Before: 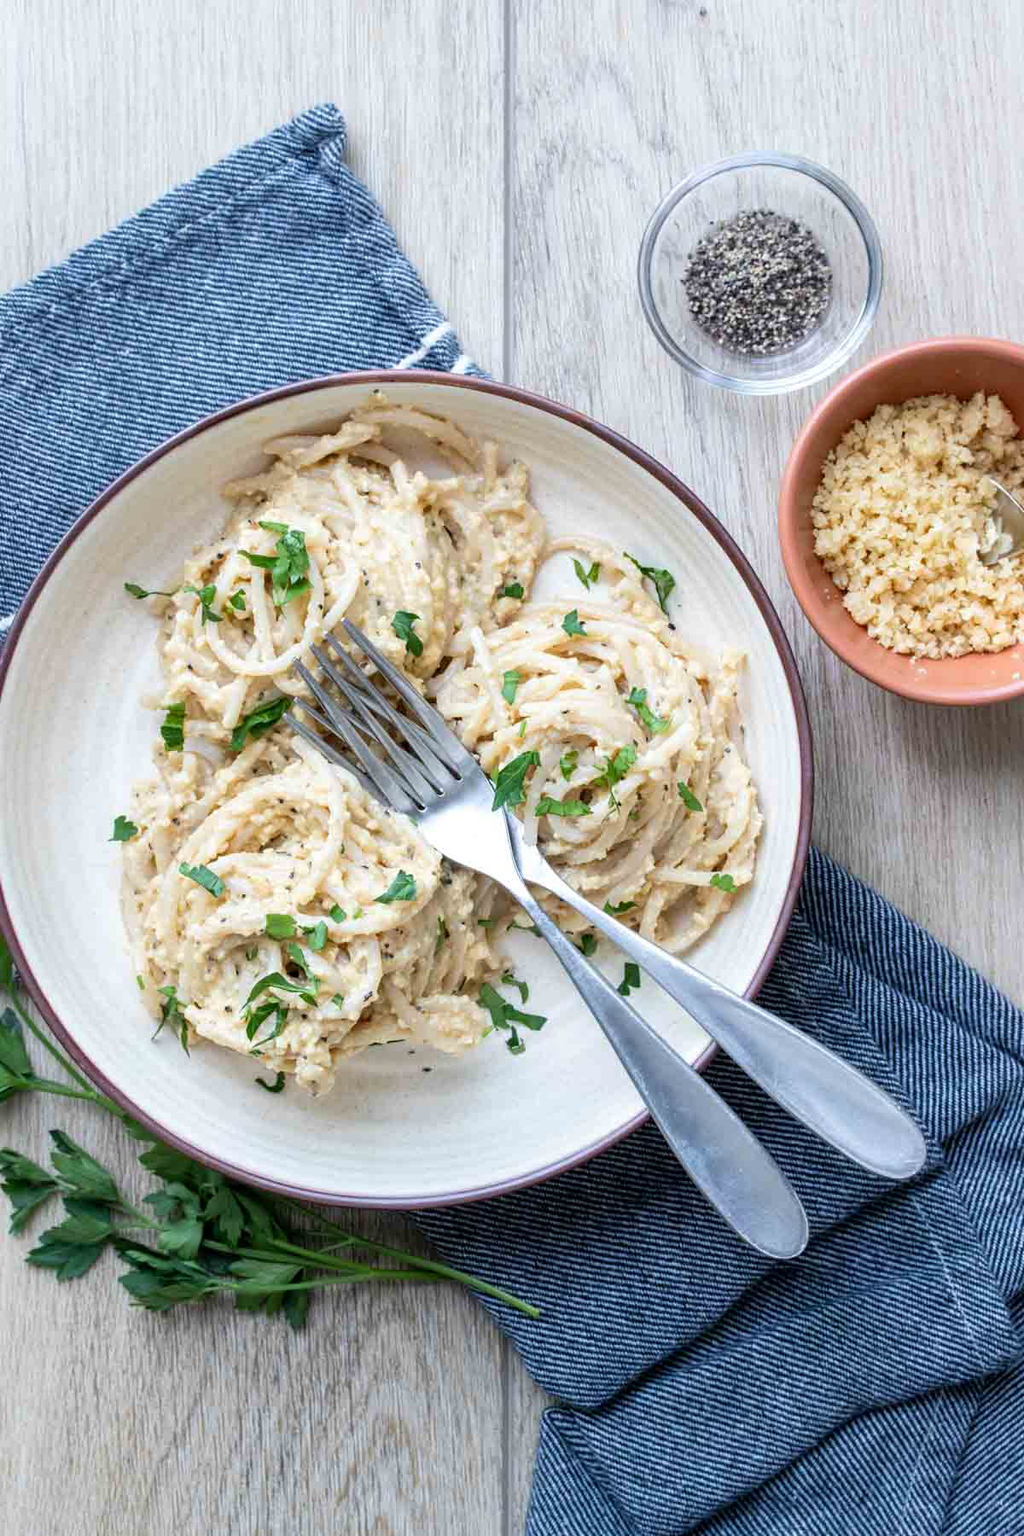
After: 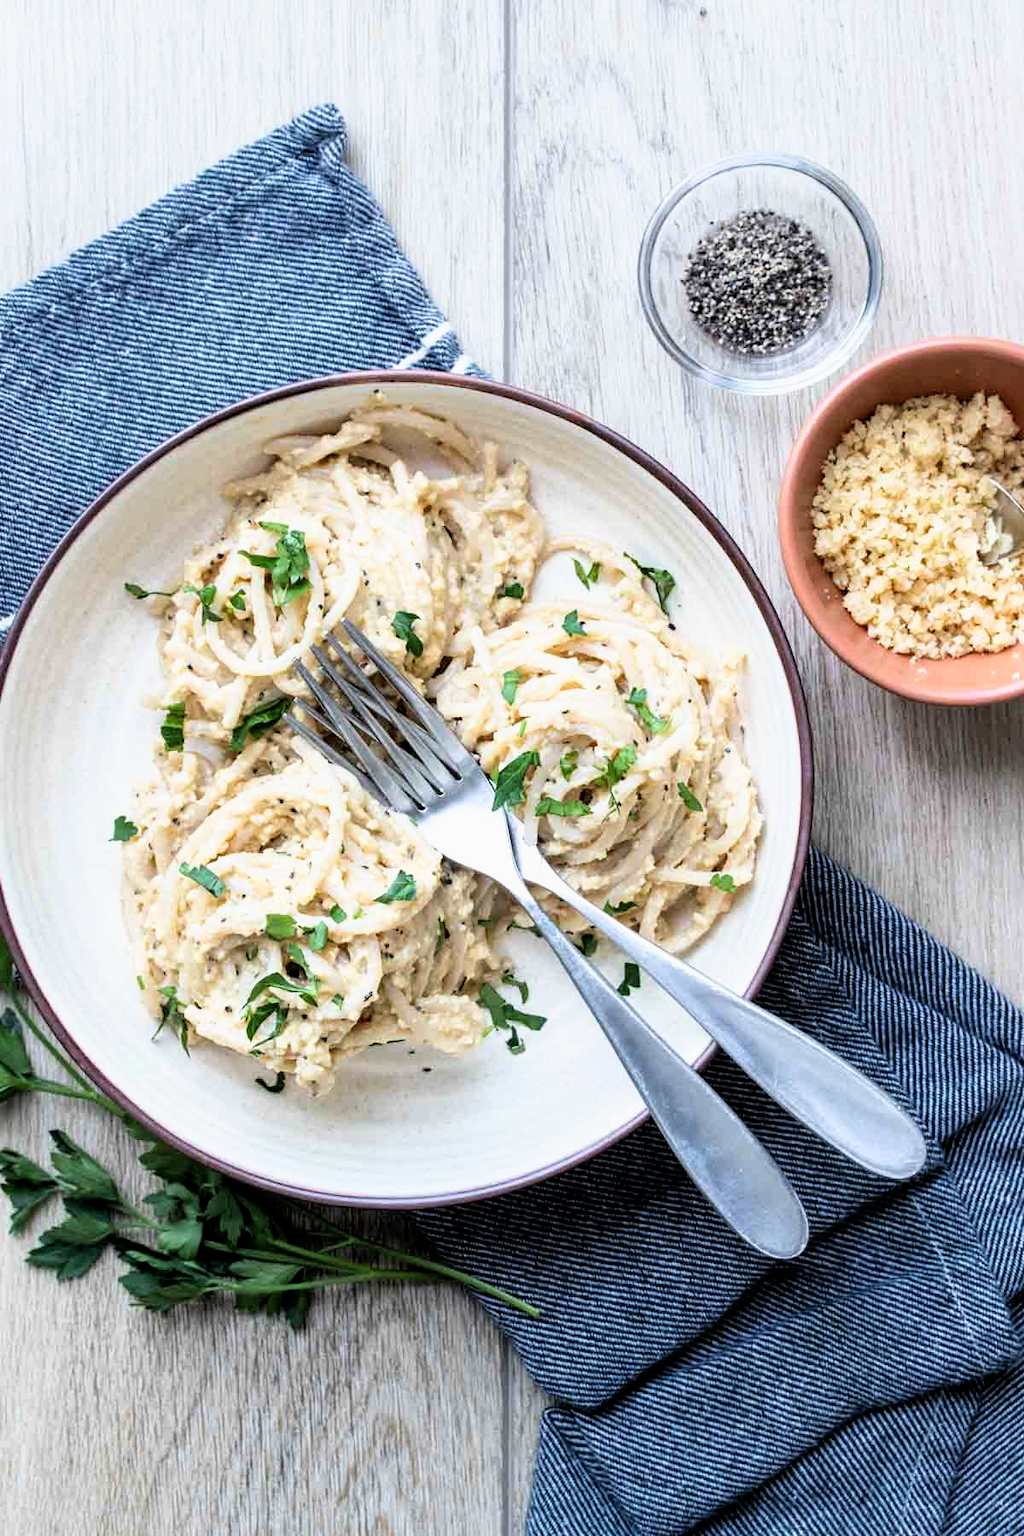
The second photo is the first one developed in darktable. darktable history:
filmic rgb: black relative exposure -8.69 EV, white relative exposure 2.7 EV, threshold 6 EV, target black luminance 0%, hardness 6.26, latitude 76.82%, contrast 1.326, shadows ↔ highlights balance -0.313%, color science v5 (2021), contrast in shadows safe, contrast in highlights safe, enable highlight reconstruction true
